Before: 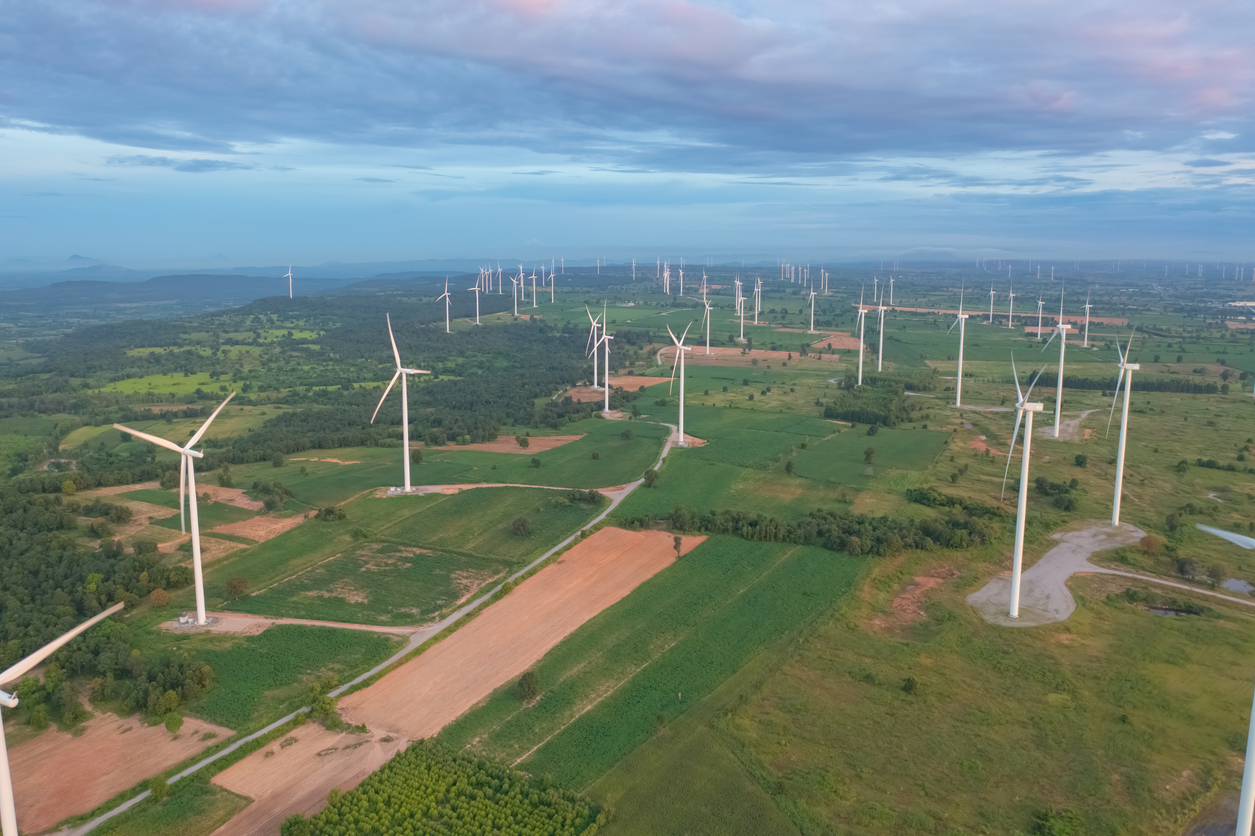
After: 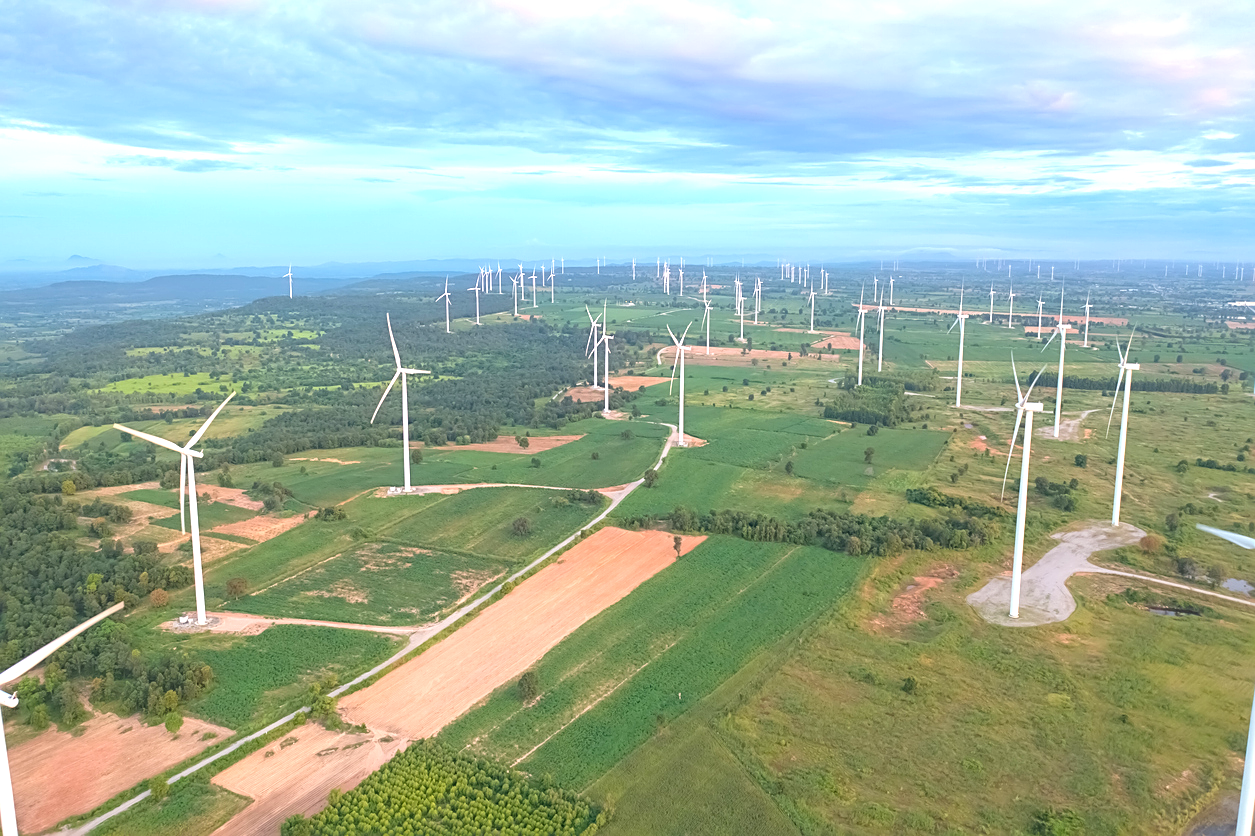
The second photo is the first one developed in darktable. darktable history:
sharpen: on, module defaults
exposure: black level correction 0, exposure 0.695 EV, compensate exposure bias true, compensate highlight preservation false
